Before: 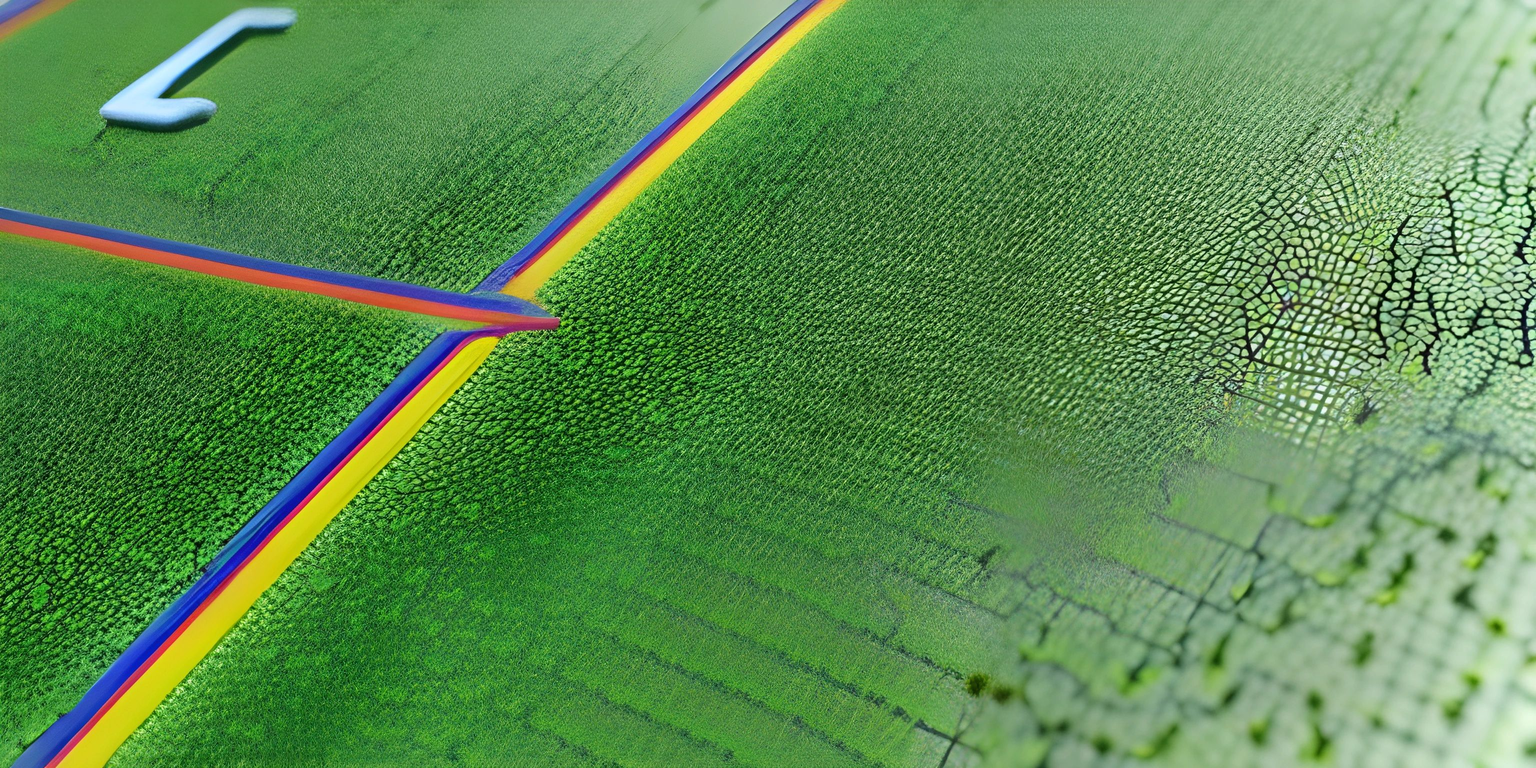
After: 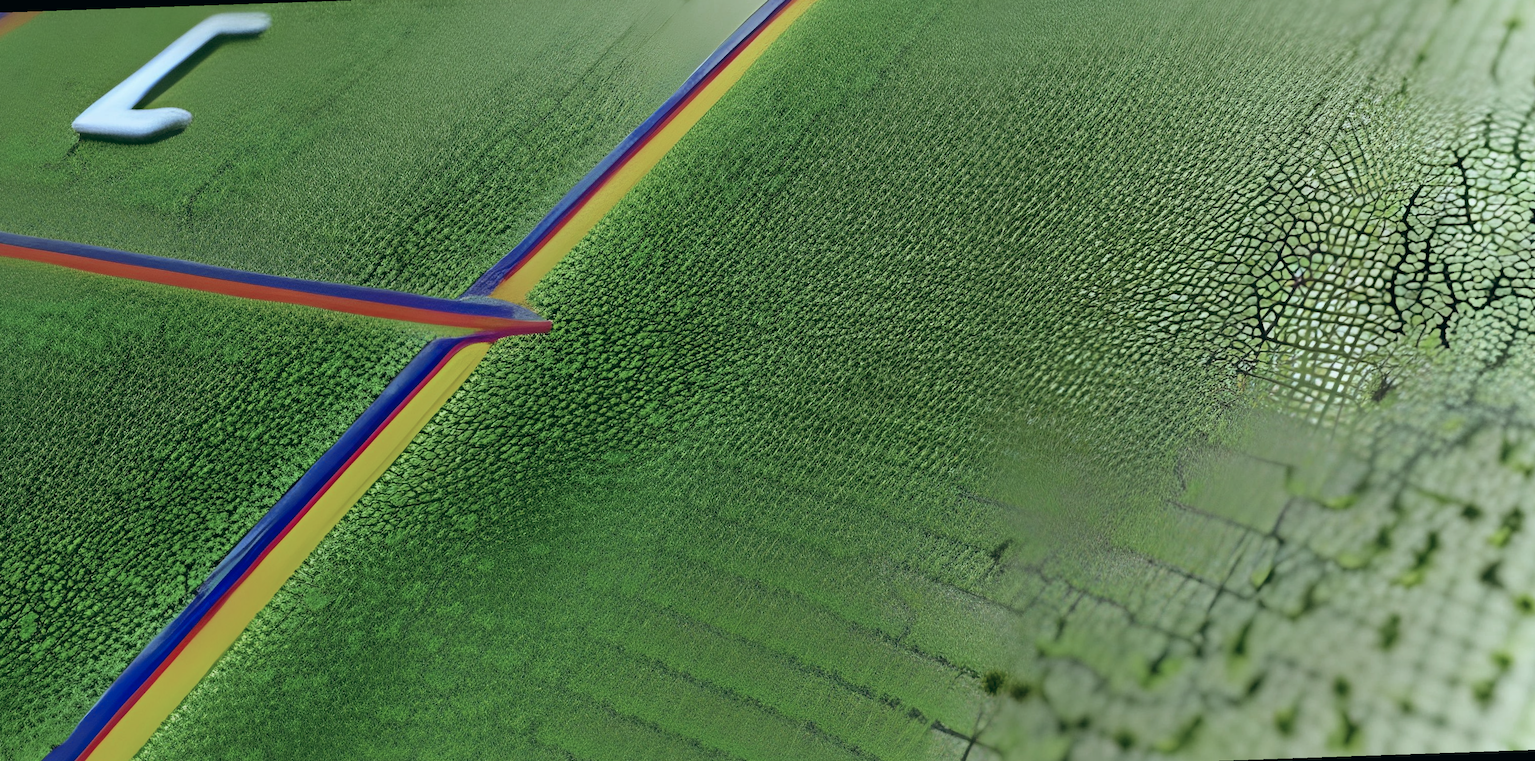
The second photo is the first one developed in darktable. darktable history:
rotate and perspective: rotation -2°, crop left 0.022, crop right 0.978, crop top 0.049, crop bottom 0.951
color zones: curves: ch0 [(0.27, 0.396) (0.563, 0.504) (0.75, 0.5) (0.787, 0.307)]
color balance: lift [1, 0.994, 1.002, 1.006], gamma [0.957, 1.081, 1.016, 0.919], gain [0.97, 0.972, 1.01, 1.028], input saturation 91.06%, output saturation 79.8%
